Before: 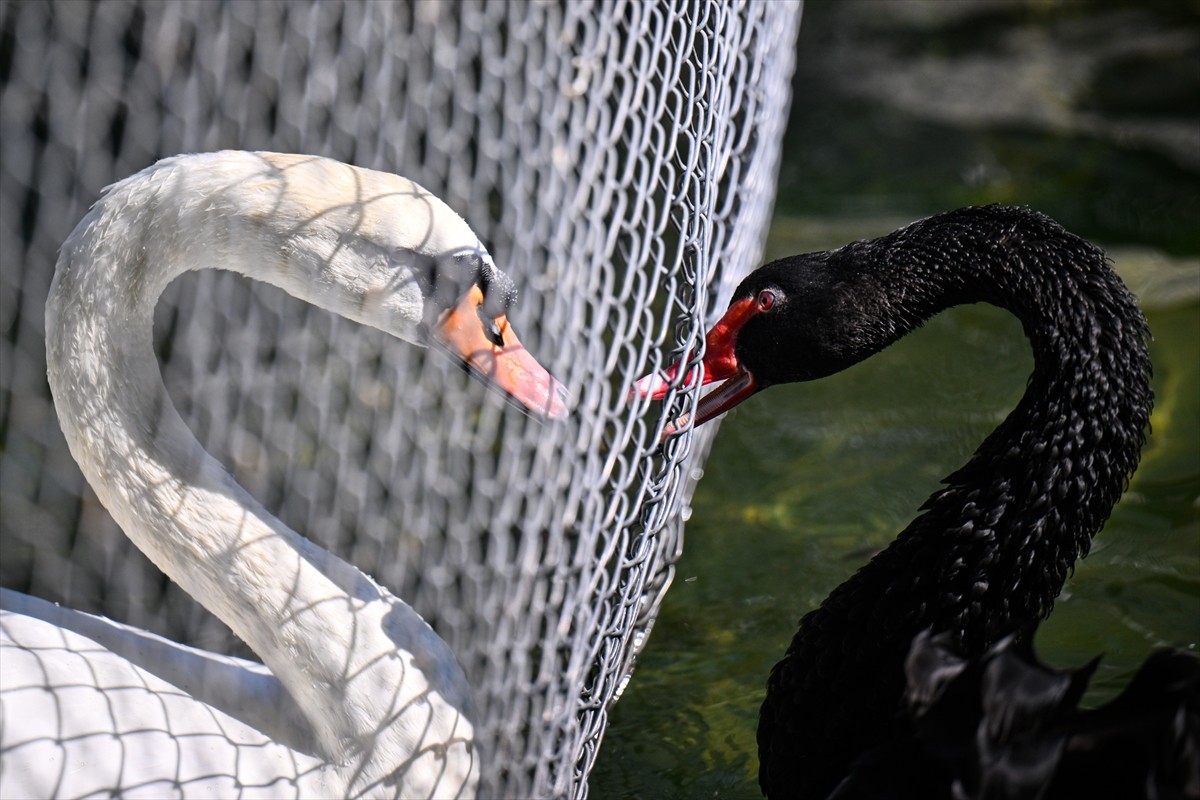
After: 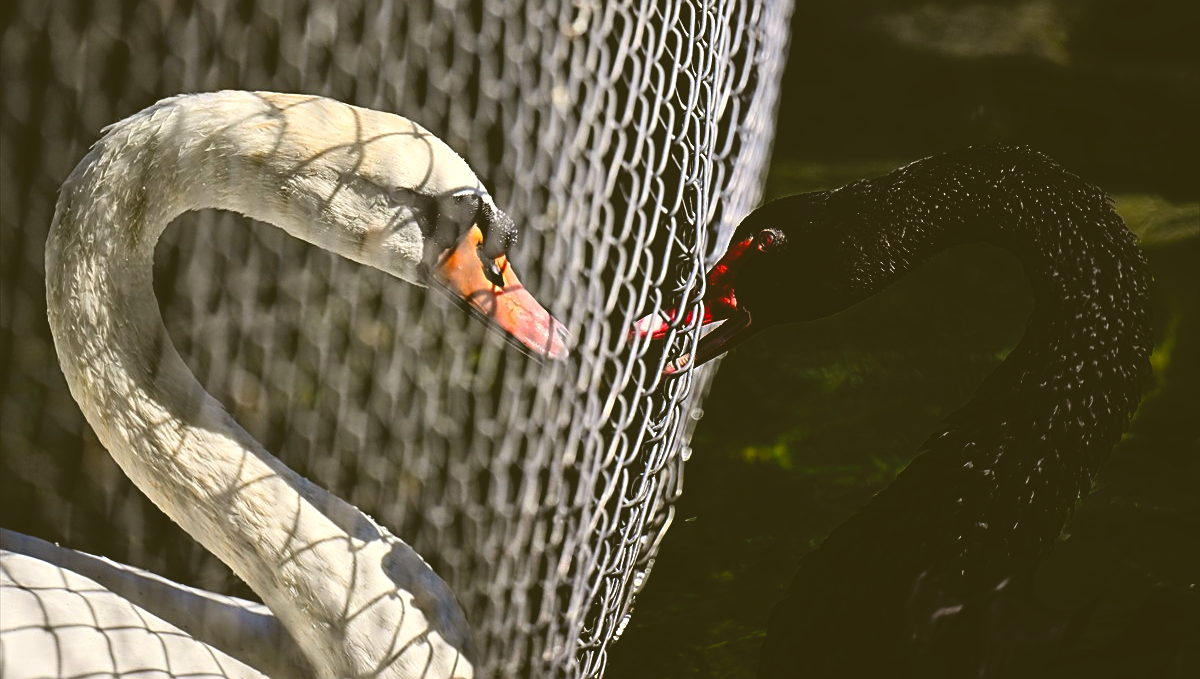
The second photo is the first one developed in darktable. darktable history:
base curve: curves: ch0 [(0, 0.02) (0.083, 0.036) (1, 1)], preserve colors none
color correction: highlights a* -1.41, highlights b* 10.45, shadows a* 0.372, shadows b* 19.7
crop: top 7.587%, bottom 7.513%
sharpen: on, module defaults
